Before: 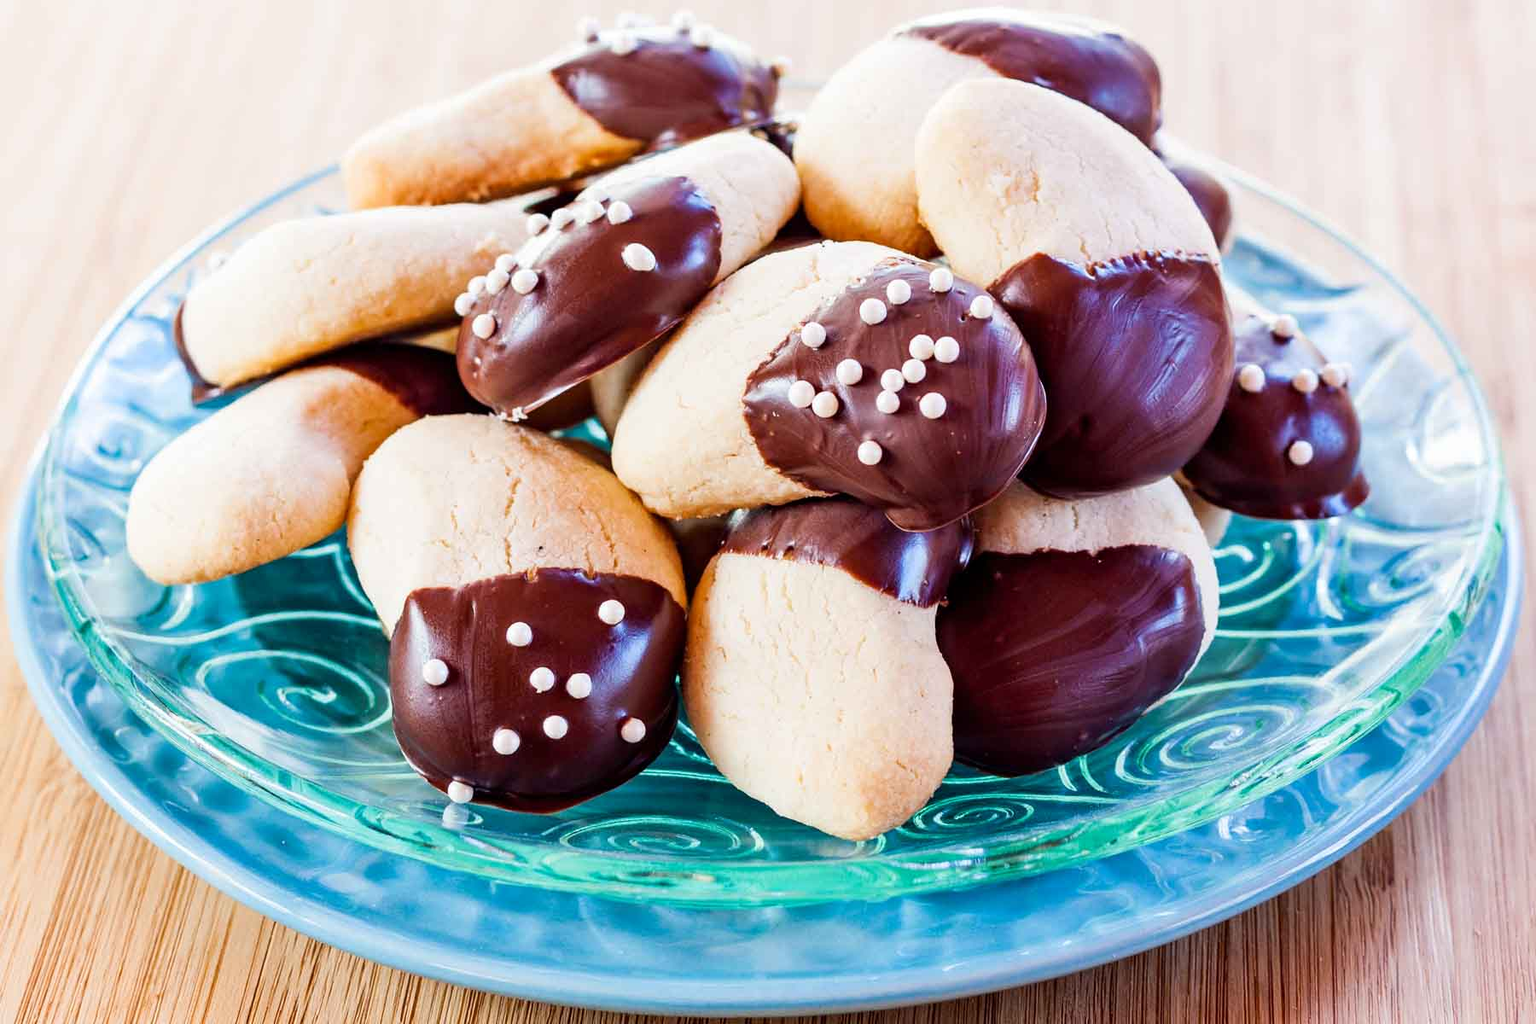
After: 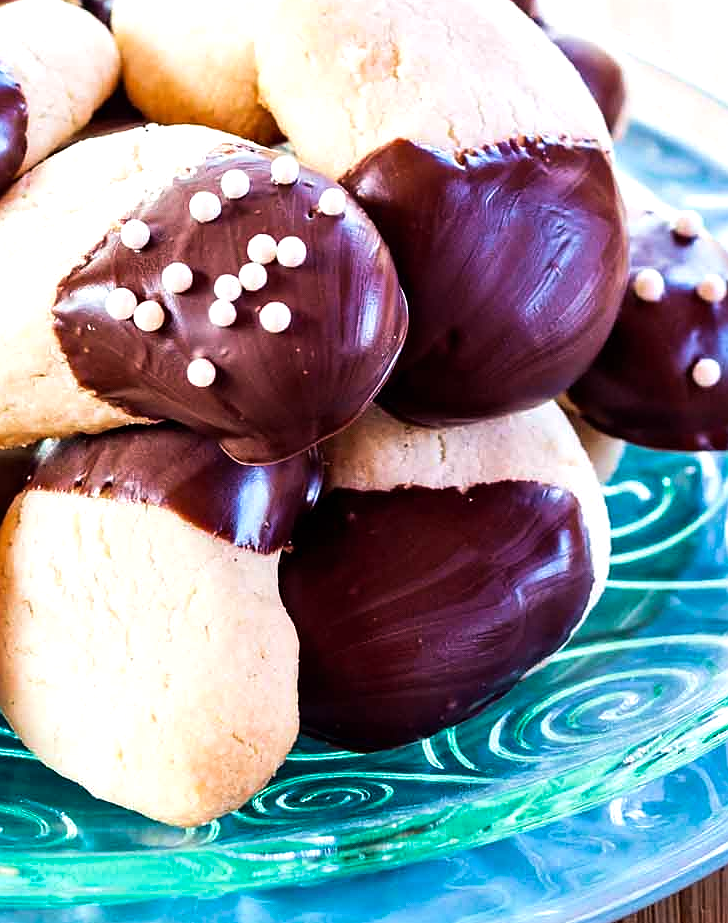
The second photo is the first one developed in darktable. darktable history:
crop: left 45.445%, top 13.2%, right 14.079%, bottom 9.807%
tone equalizer: -8 EV -0.434 EV, -7 EV -0.395 EV, -6 EV -0.364 EV, -5 EV -0.218 EV, -3 EV 0.192 EV, -2 EV 0.342 EV, -1 EV 0.384 EV, +0 EV 0.425 EV, edges refinement/feathering 500, mask exposure compensation -1.57 EV, preserve details no
velvia: on, module defaults
sharpen: radius 0.986
